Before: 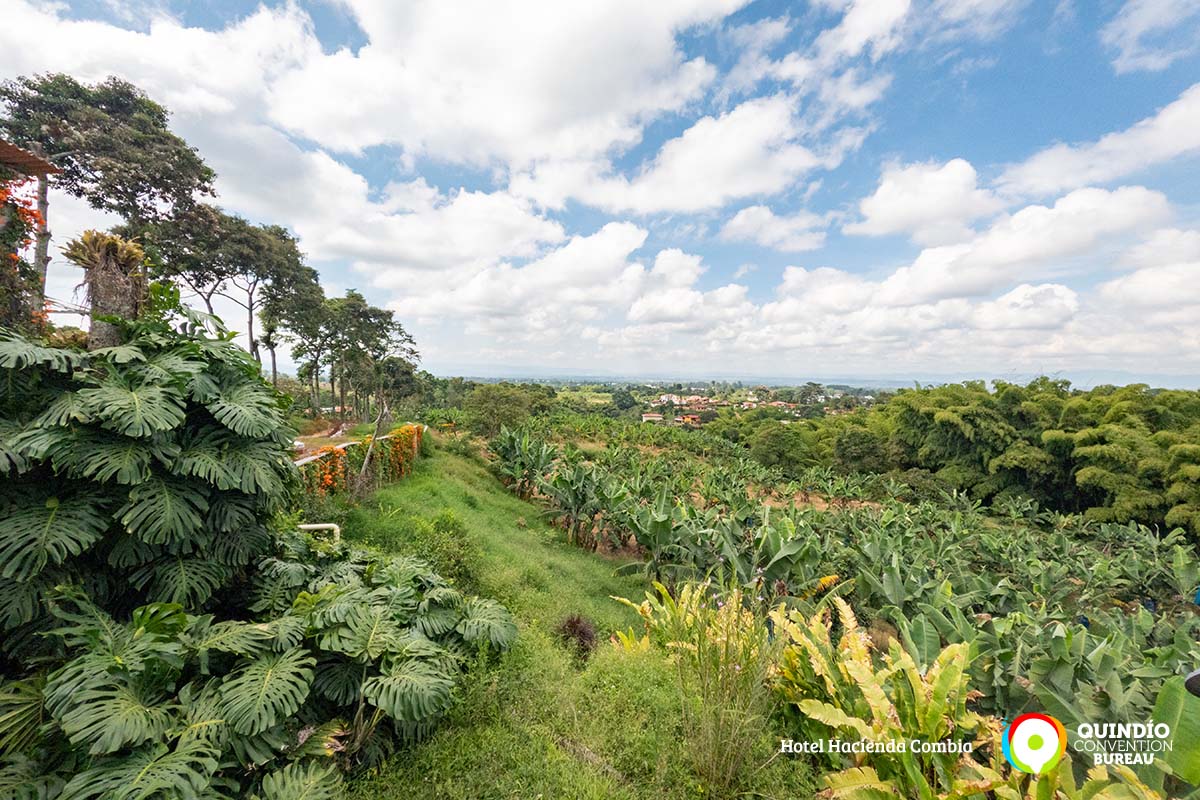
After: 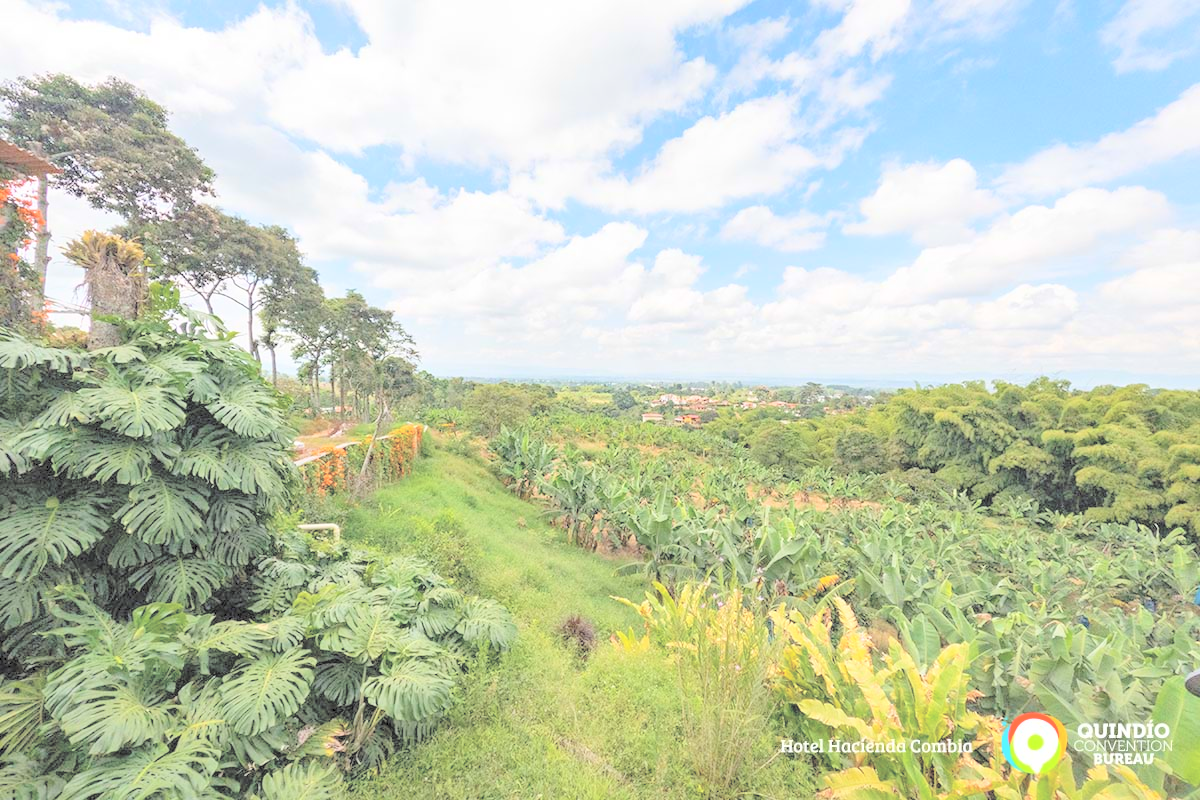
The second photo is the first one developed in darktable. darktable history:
contrast brightness saturation: brightness 0.997
shadows and highlights: shadows 36.23, highlights -27.09, soften with gaussian
